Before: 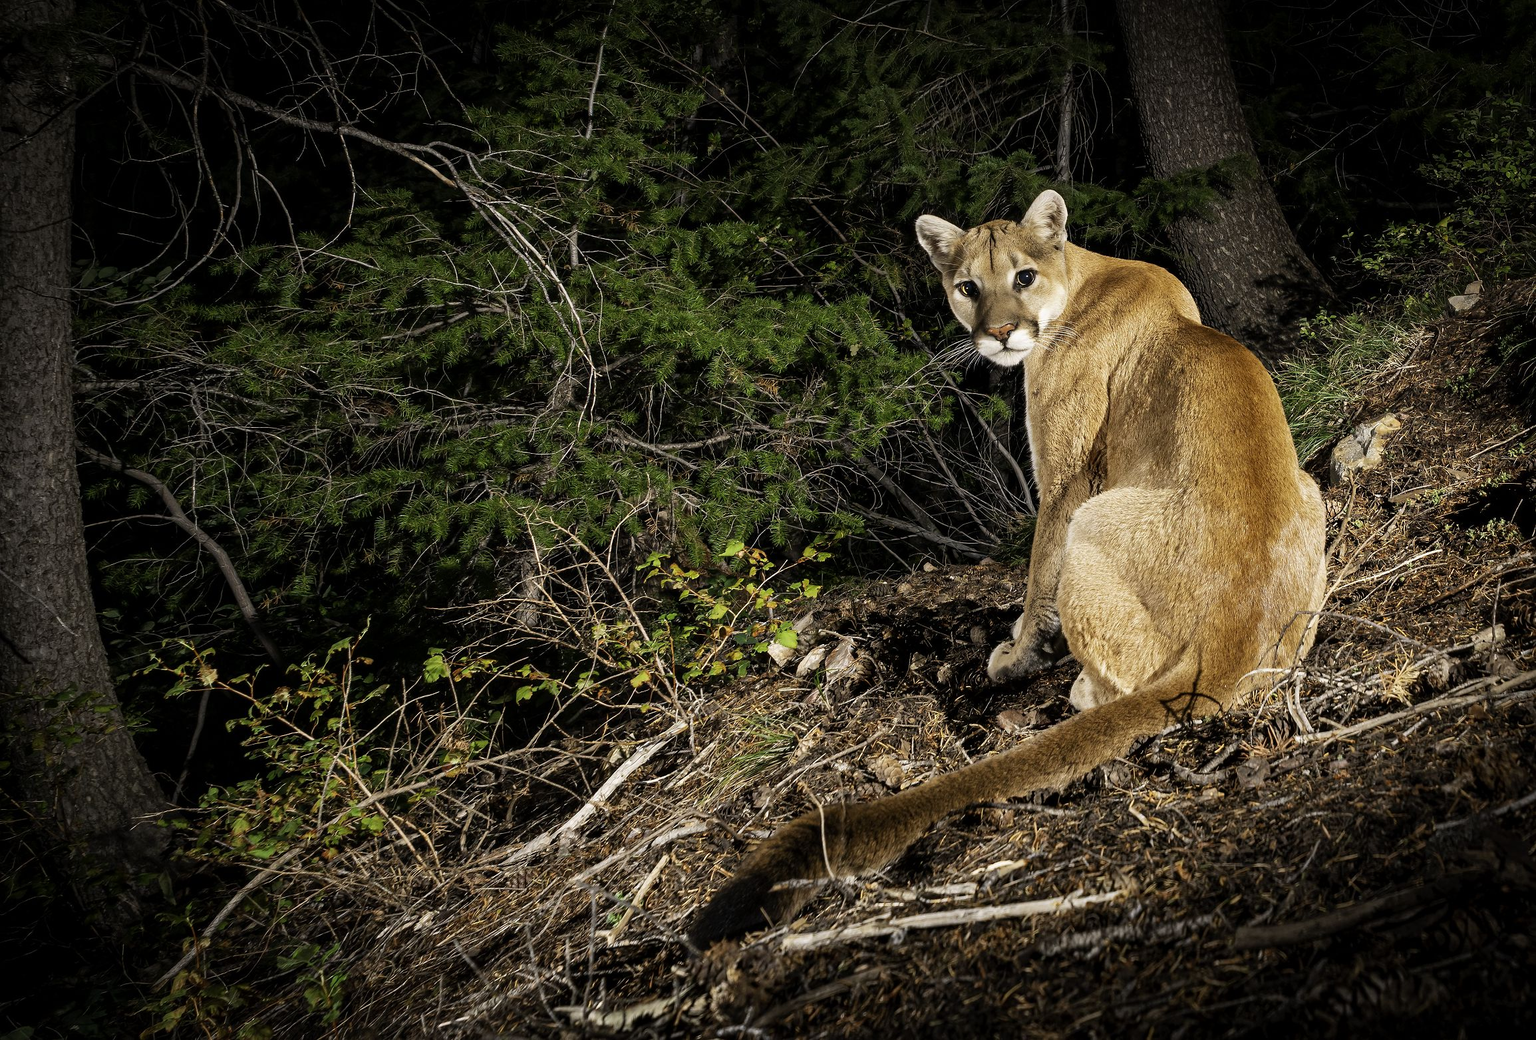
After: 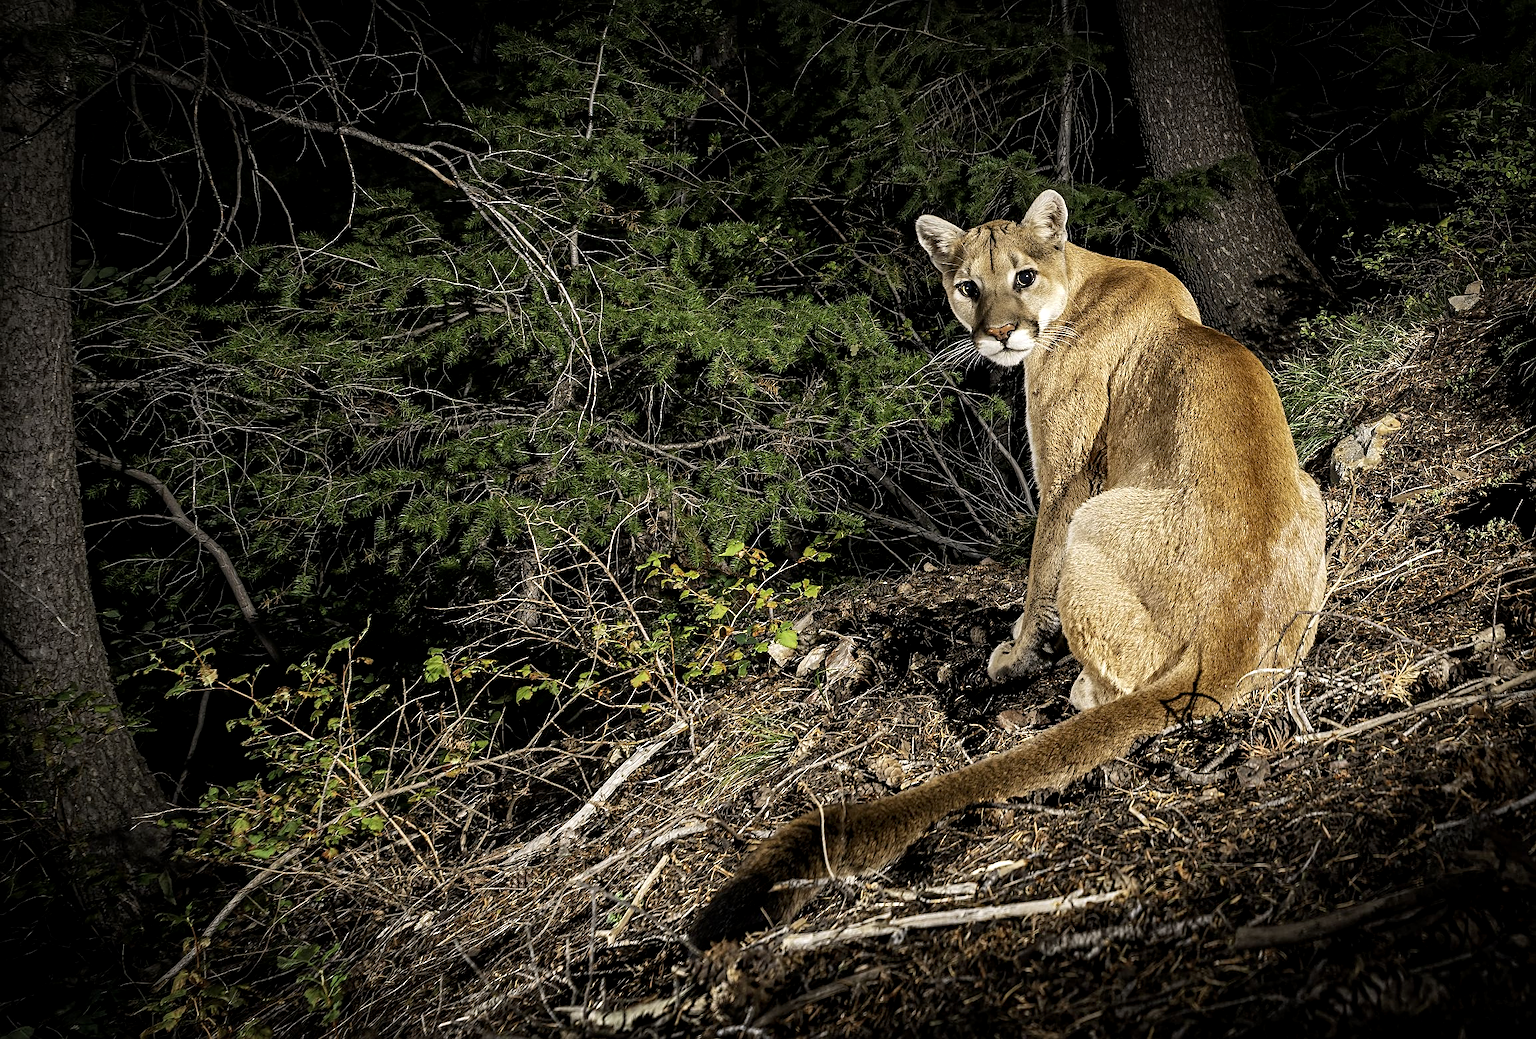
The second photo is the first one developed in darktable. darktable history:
sharpen: on, module defaults
local contrast: highlights 25%, shadows 75%, midtone range 0.75
